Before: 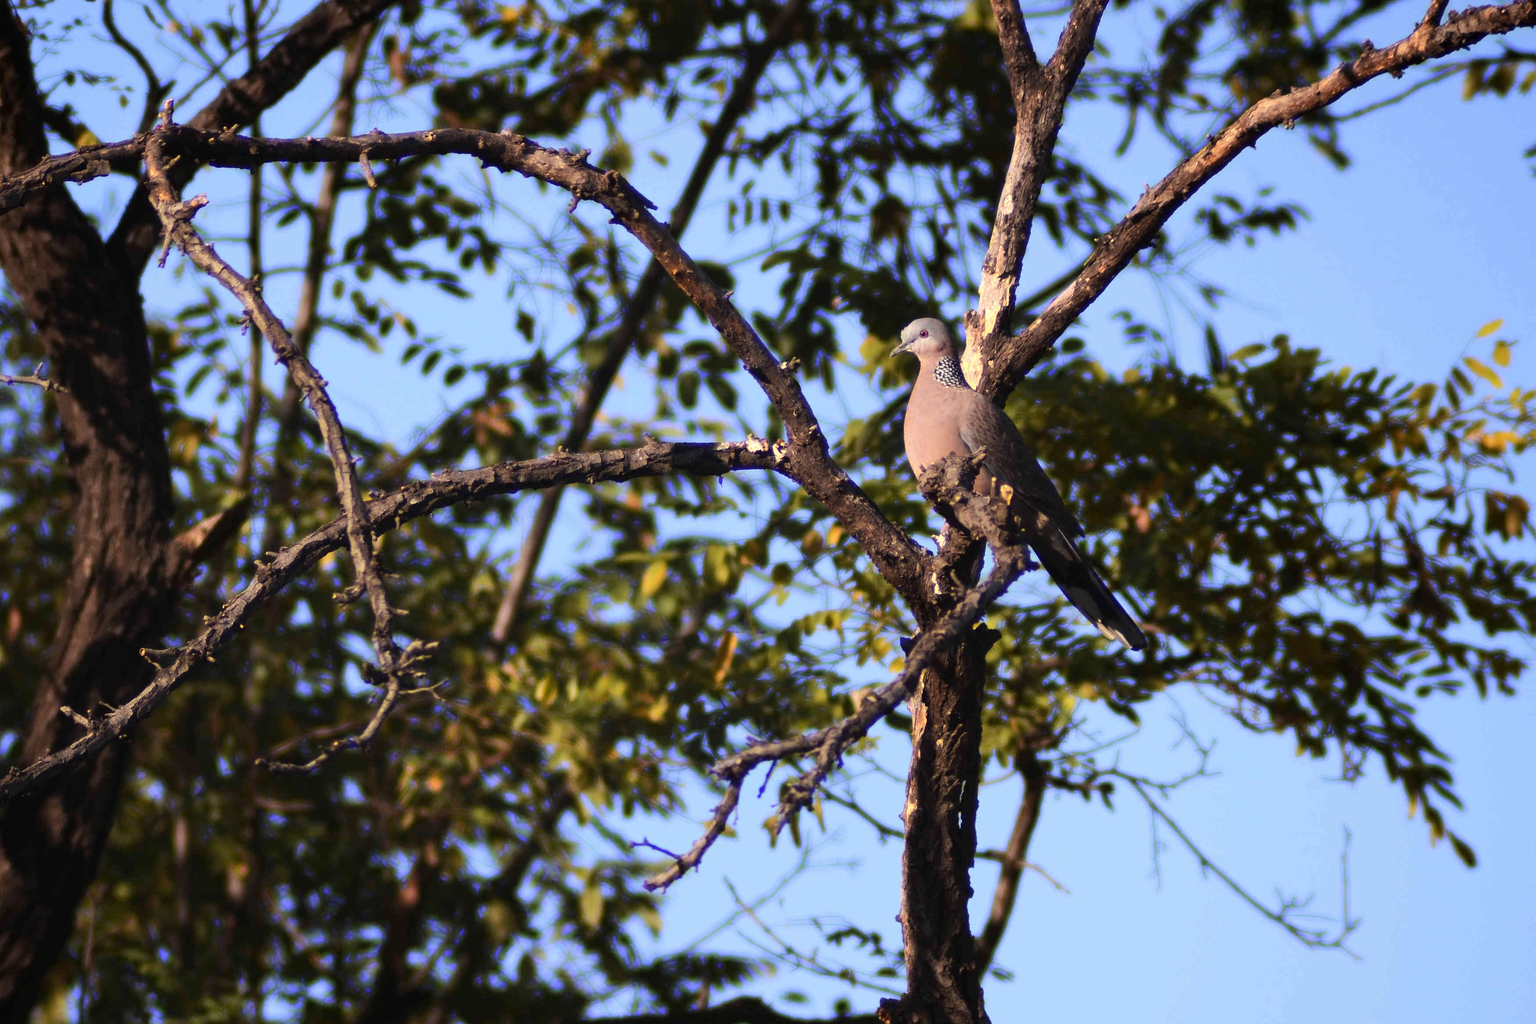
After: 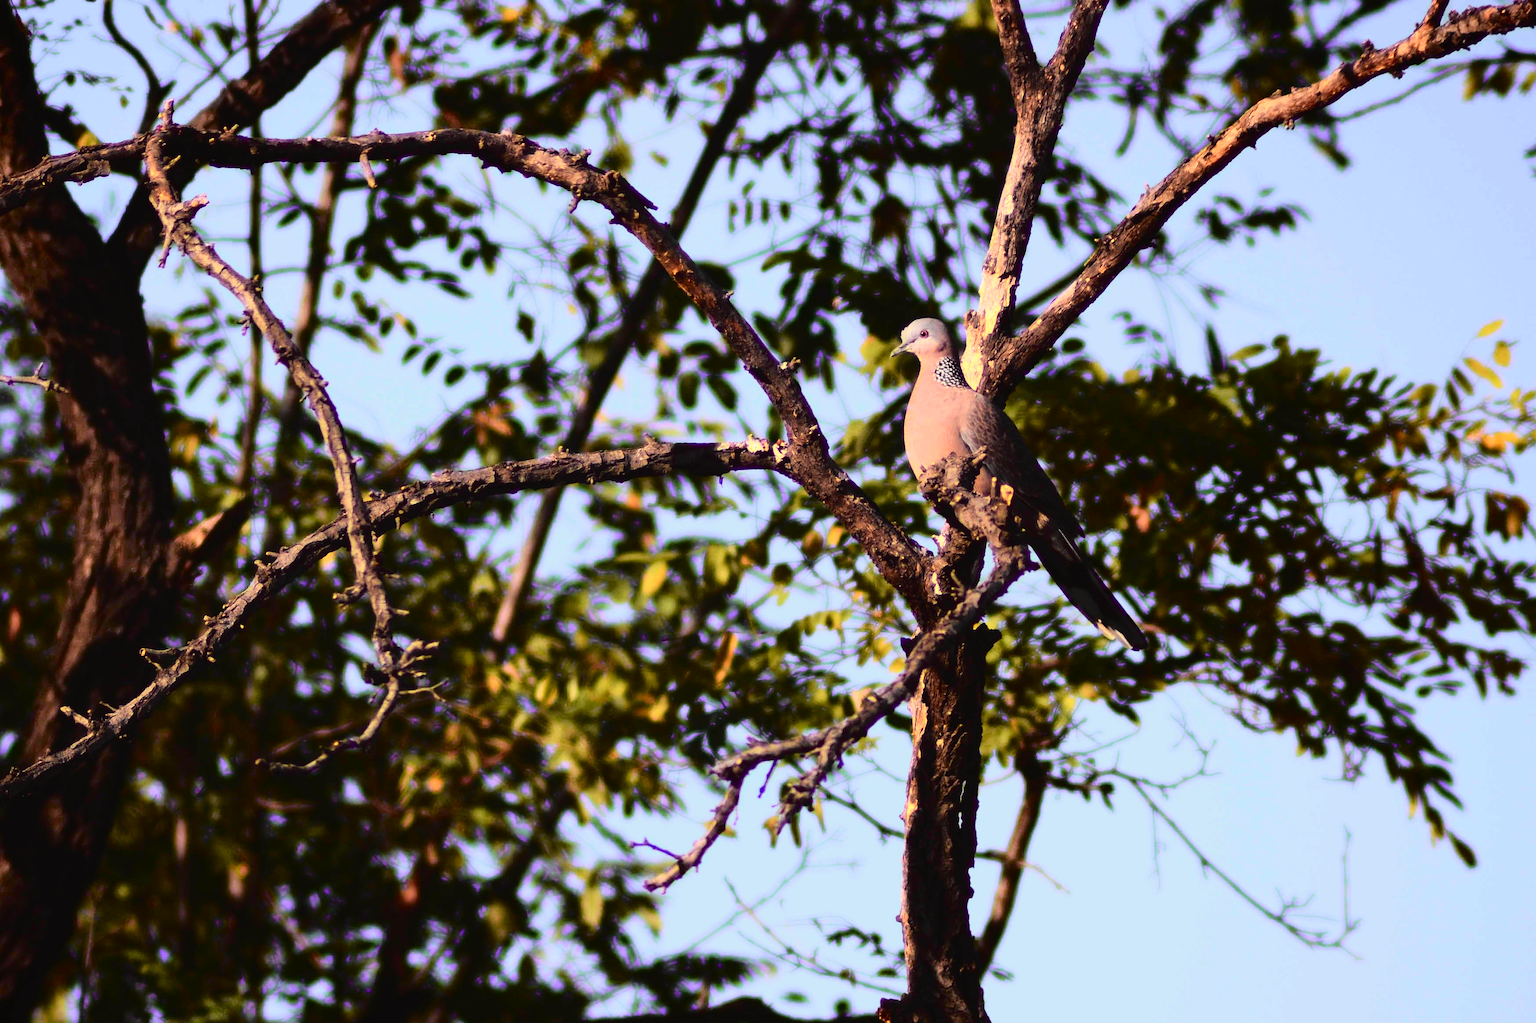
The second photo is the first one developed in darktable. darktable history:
tone curve: curves: ch0 [(0, 0.014) (0.17, 0.099) (0.392, 0.438) (0.725, 0.828) (0.872, 0.918) (1, 0.981)]; ch1 [(0, 0) (0.402, 0.36) (0.489, 0.491) (0.5, 0.503) (0.515, 0.52) (0.545, 0.574) (0.615, 0.662) (0.701, 0.725) (1, 1)]; ch2 [(0, 0) (0.42, 0.458) (0.485, 0.499) (0.503, 0.503) (0.531, 0.542) (0.561, 0.594) (0.644, 0.694) (0.717, 0.753) (1, 0.991)], color space Lab, independent channels
